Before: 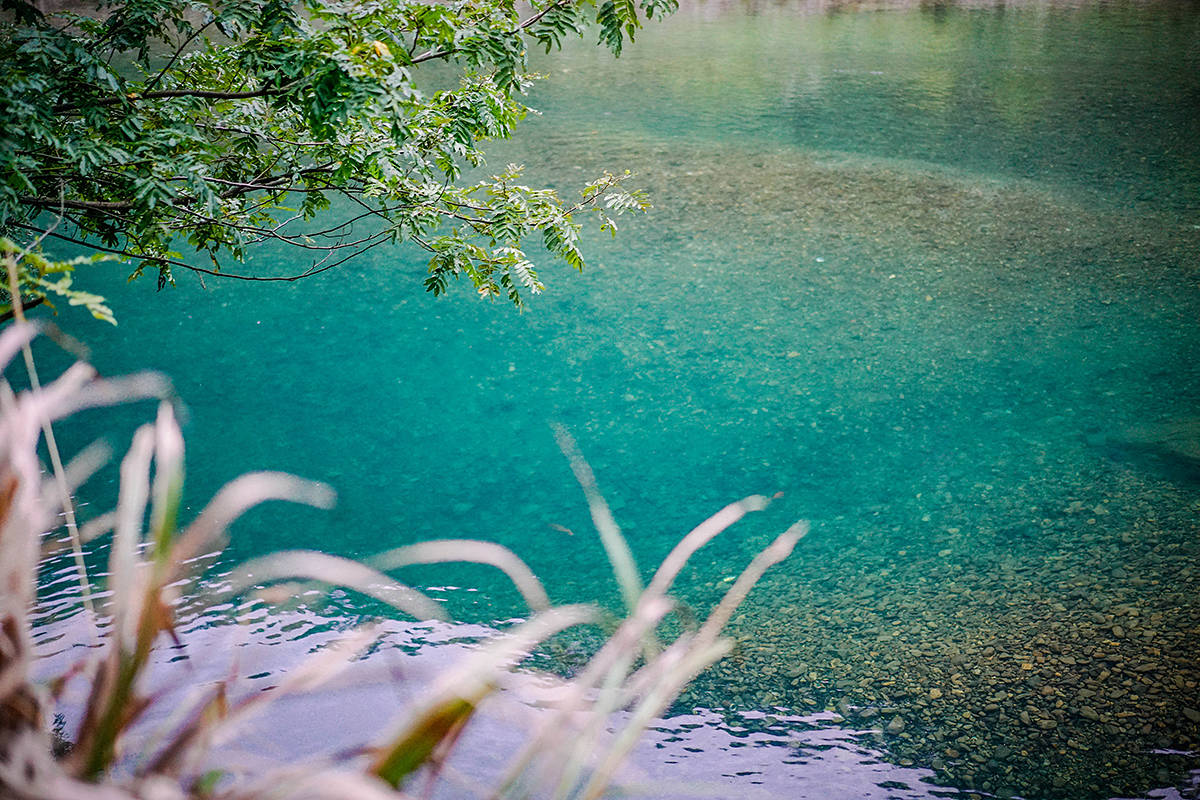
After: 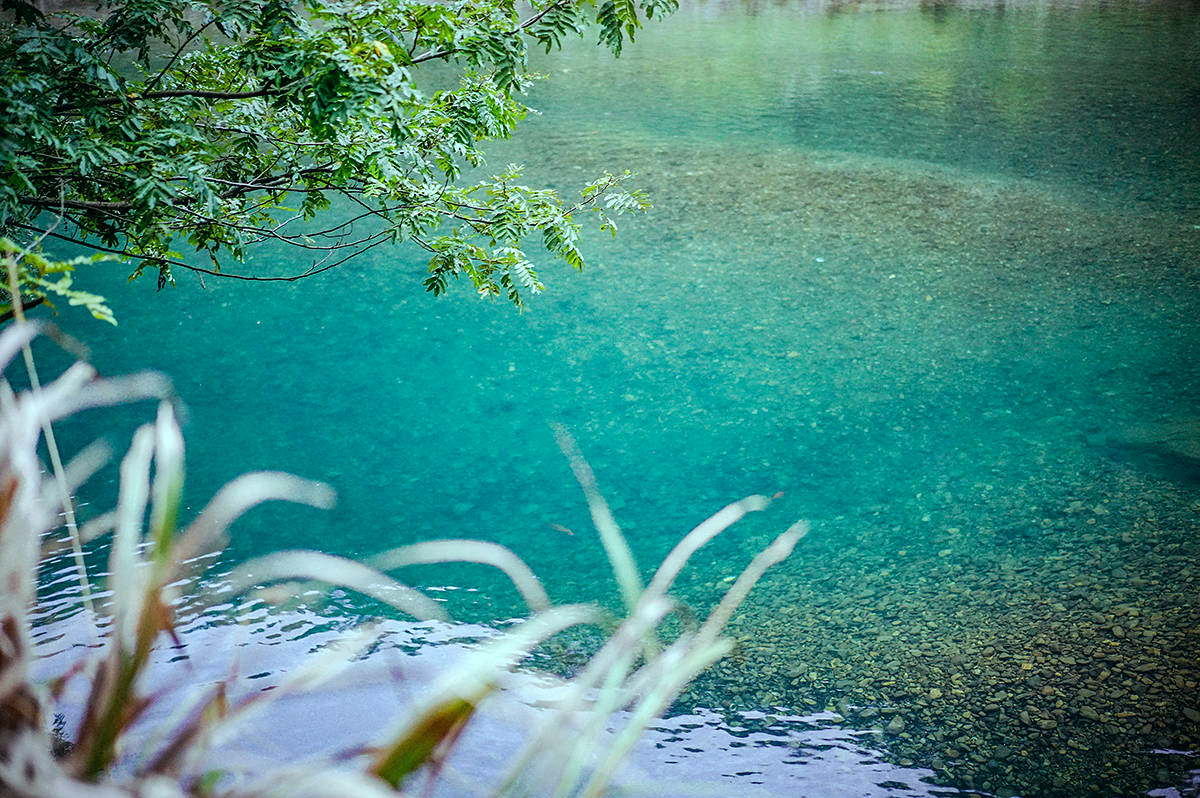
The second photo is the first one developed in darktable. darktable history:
crop: top 0.05%, bottom 0.098%
color balance: mode lift, gamma, gain (sRGB), lift [0.997, 0.979, 1.021, 1.011], gamma [1, 1.084, 0.916, 0.998], gain [1, 0.87, 1.13, 1.101], contrast 4.55%, contrast fulcrum 38.24%, output saturation 104.09%
